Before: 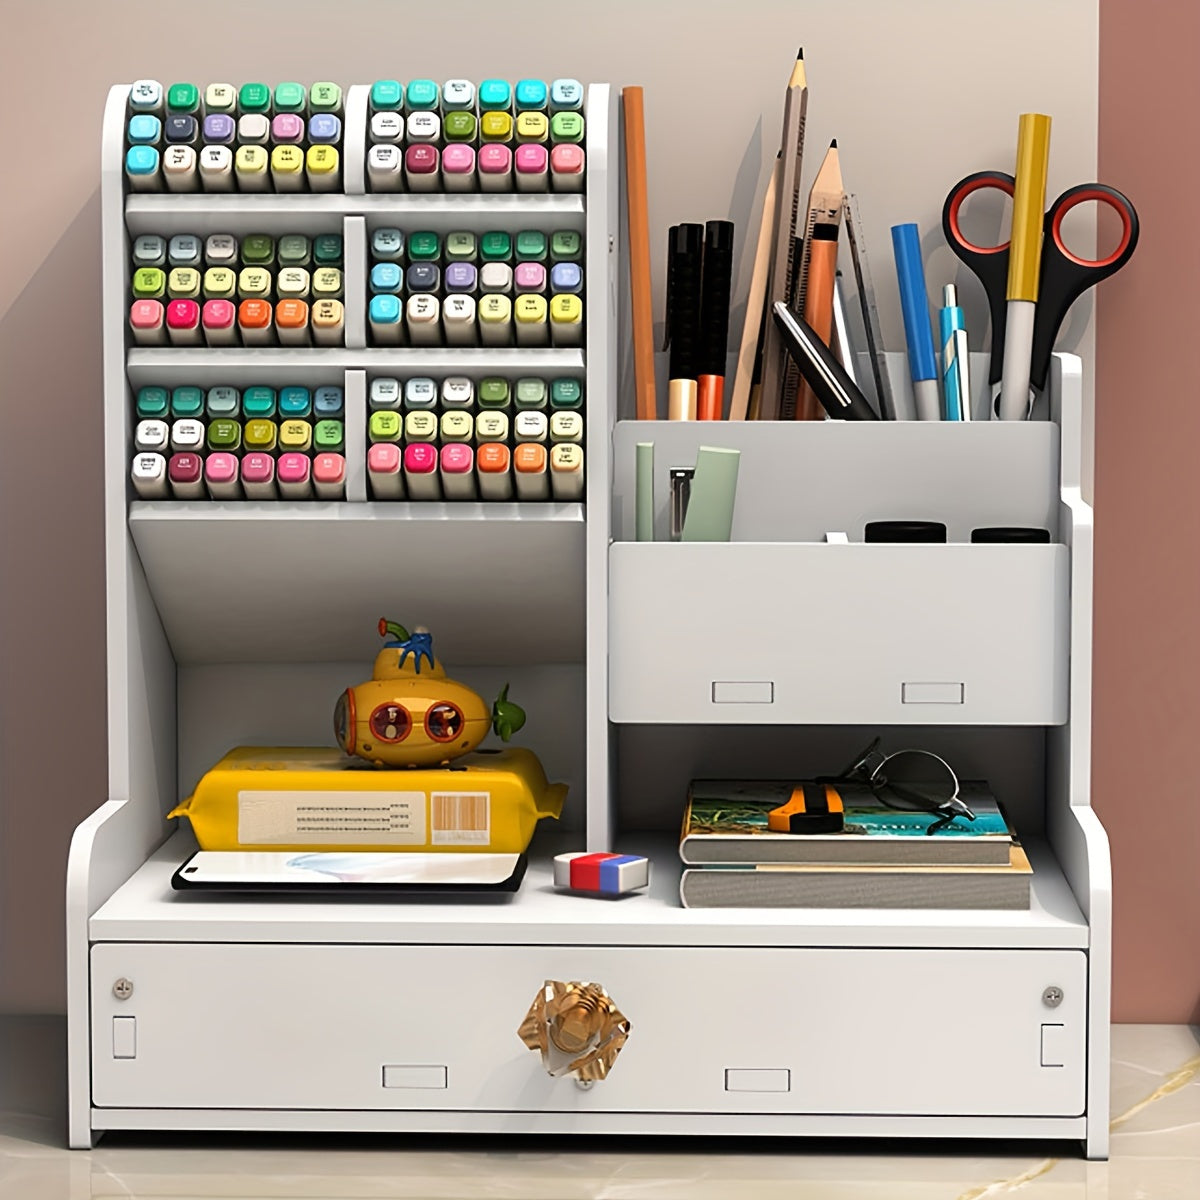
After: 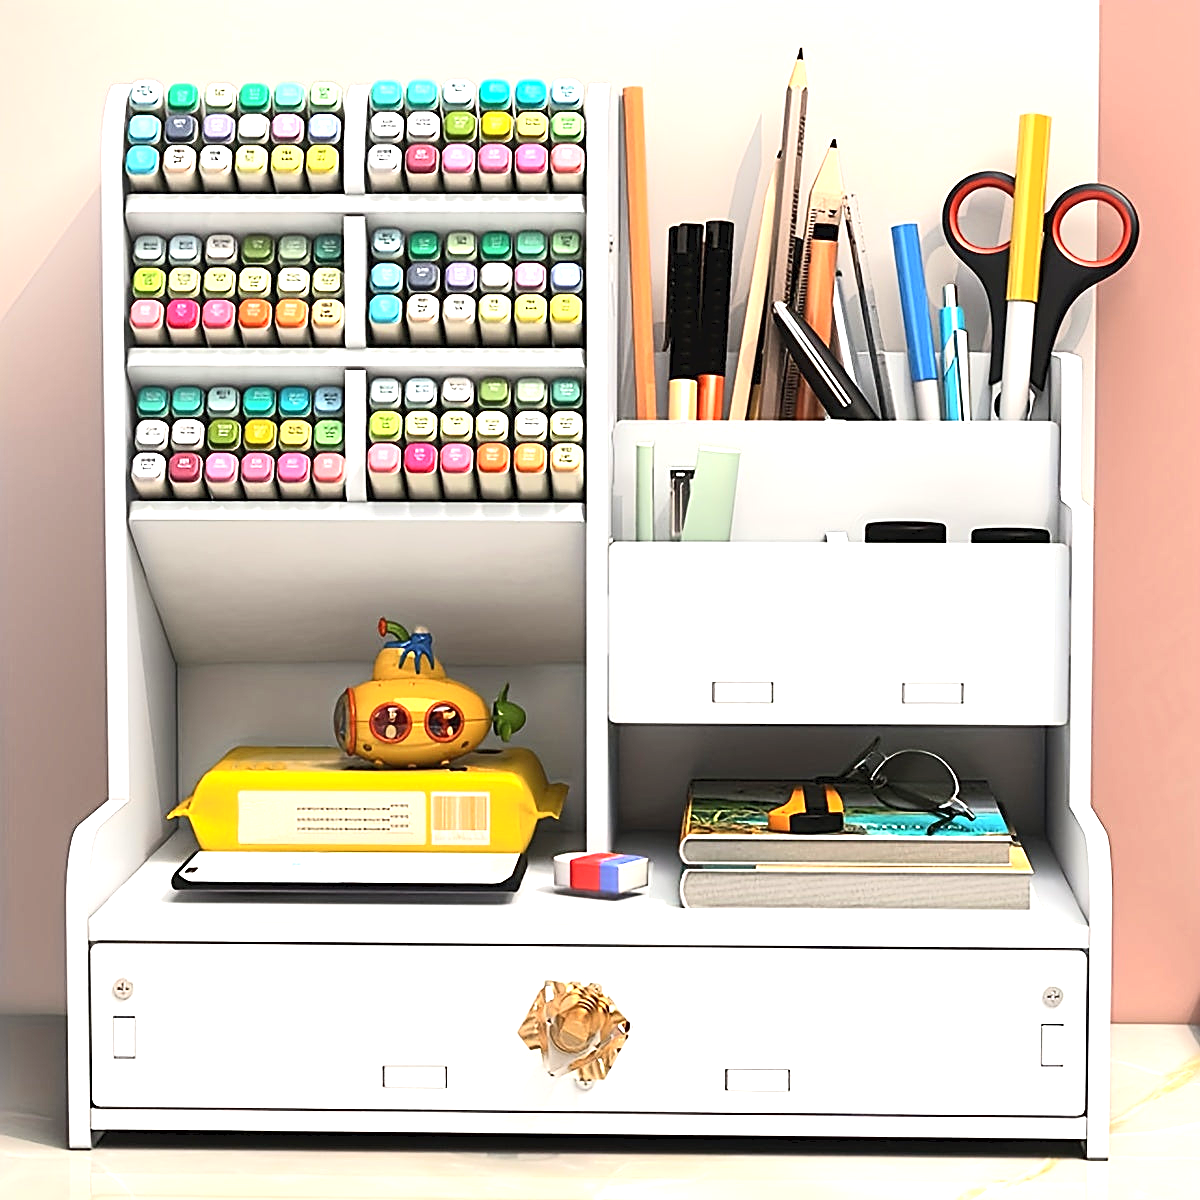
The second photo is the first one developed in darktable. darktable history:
exposure: black level correction 0, exposure 1.095 EV, compensate exposure bias true, compensate highlight preservation false
tone curve: curves: ch0 [(0, 0) (0.003, 0.045) (0.011, 0.051) (0.025, 0.057) (0.044, 0.074) (0.069, 0.096) (0.1, 0.125) (0.136, 0.16) (0.177, 0.201) (0.224, 0.242) (0.277, 0.299) (0.335, 0.362) (0.399, 0.432) (0.468, 0.512) (0.543, 0.601) (0.623, 0.691) (0.709, 0.786) (0.801, 0.876) (0.898, 0.927) (1, 1)], color space Lab, independent channels, preserve colors none
sharpen: on, module defaults
